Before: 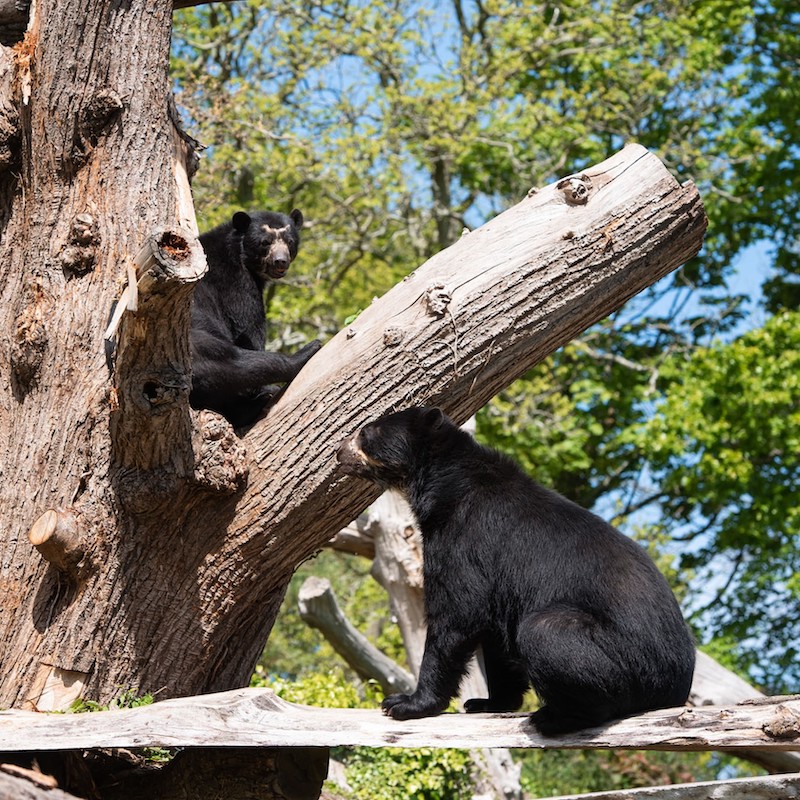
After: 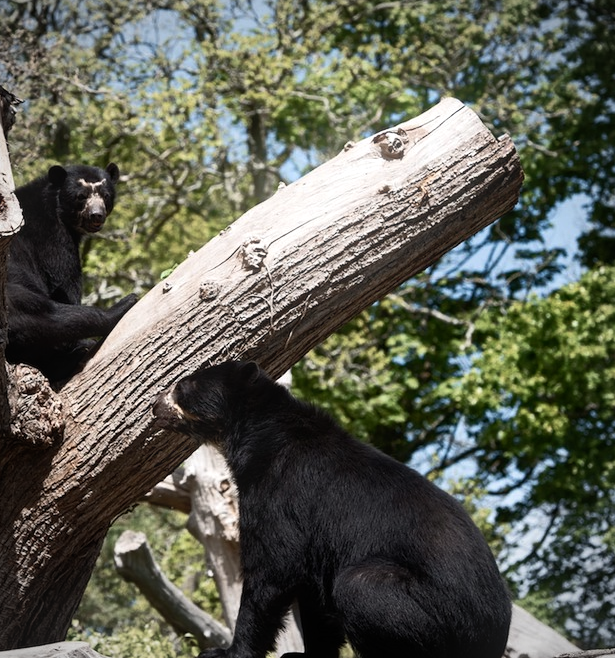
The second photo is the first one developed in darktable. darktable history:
color balance rgb: perceptual saturation grading › highlights -31.88%, perceptual saturation grading › mid-tones 5.8%, perceptual saturation grading › shadows 18.12%, perceptual brilliance grading › highlights 3.62%, perceptual brilliance grading › mid-tones -18.12%, perceptual brilliance grading › shadows -41.3%
bloom: size 9%, threshold 100%, strength 7%
crop: left 23.095%, top 5.827%, bottom 11.854%
vignetting: on, module defaults
